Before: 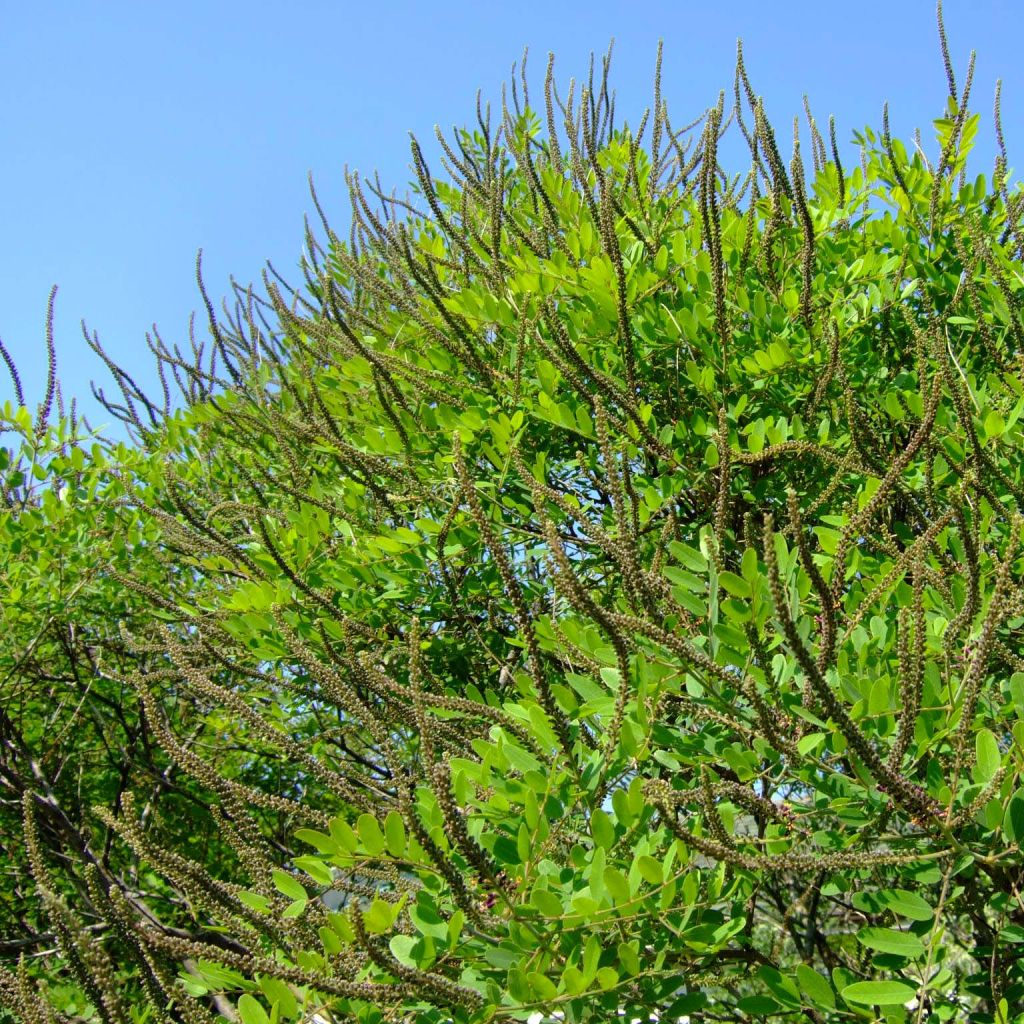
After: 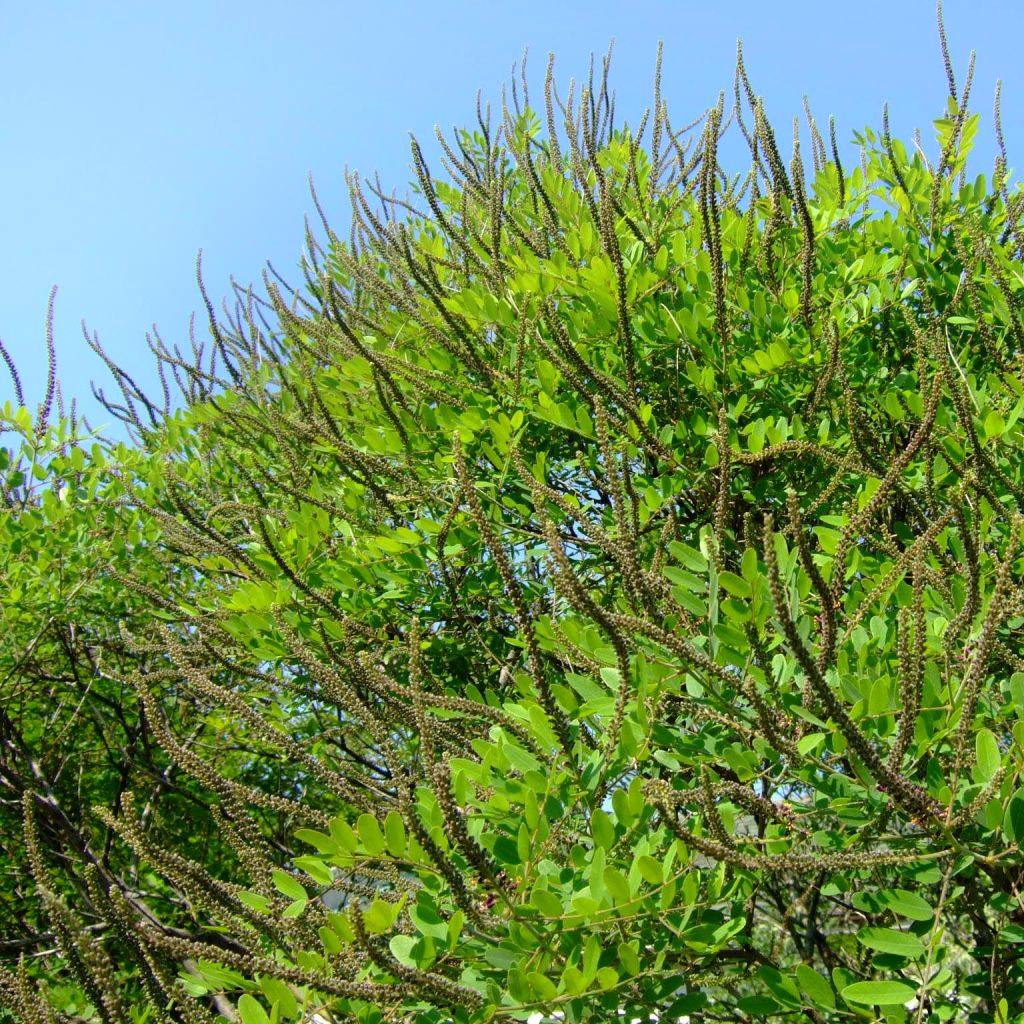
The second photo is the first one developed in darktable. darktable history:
shadows and highlights: shadows -39.35, highlights 62.39, soften with gaussian
